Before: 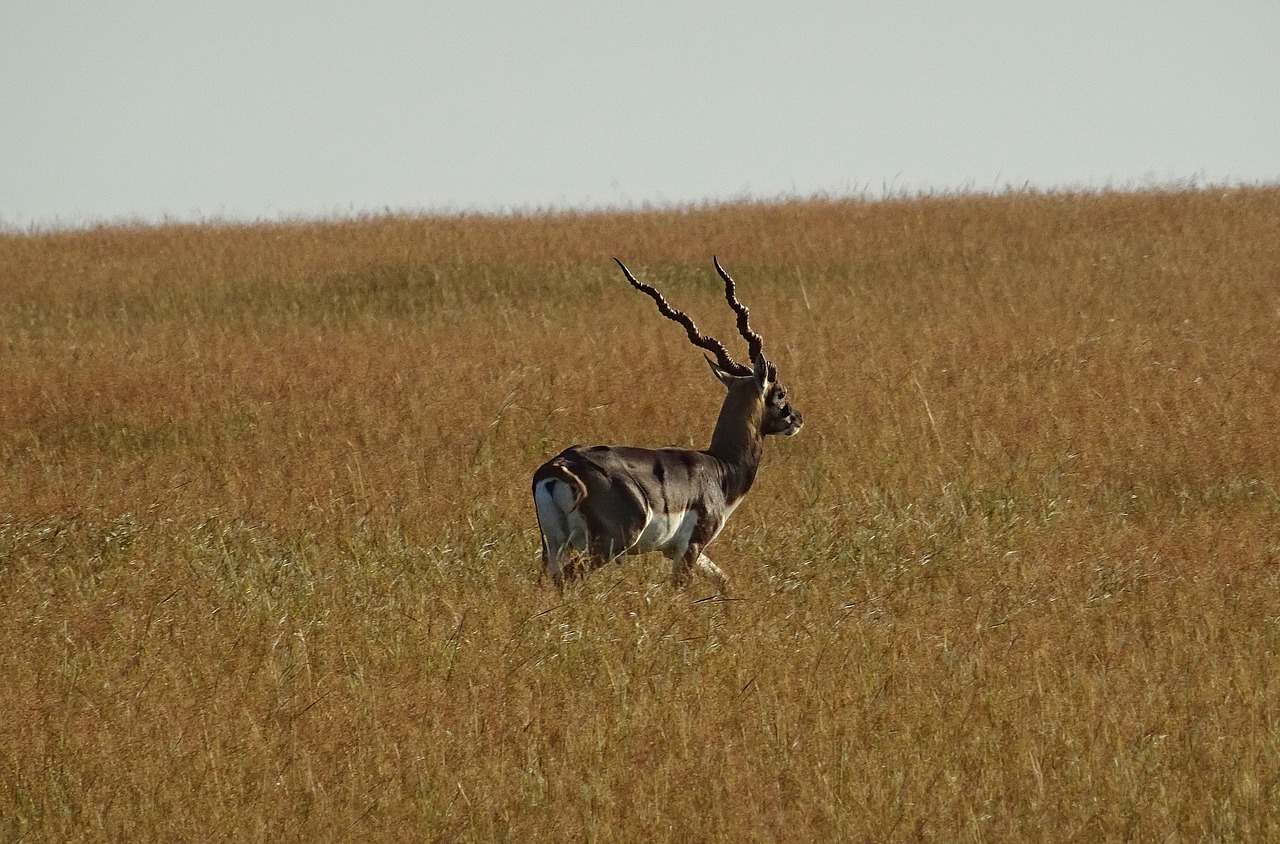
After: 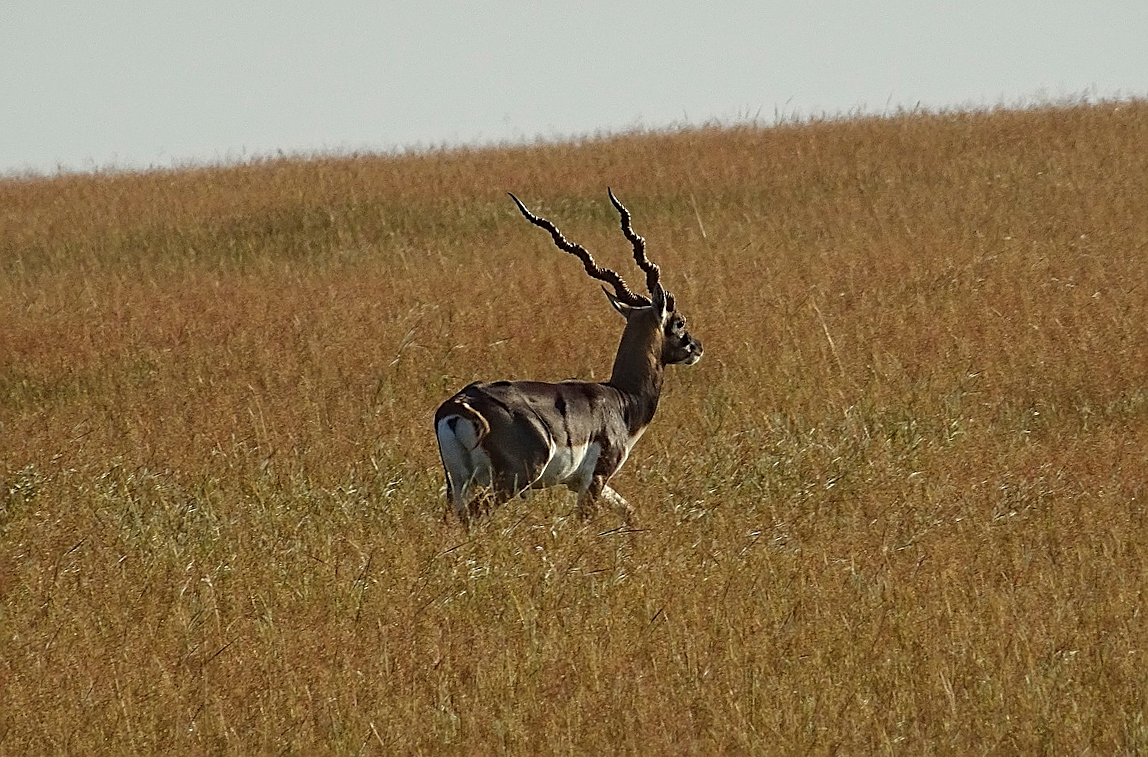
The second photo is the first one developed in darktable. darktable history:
crop and rotate: angle 1.96°, left 5.673%, top 5.673%
sharpen: on, module defaults
